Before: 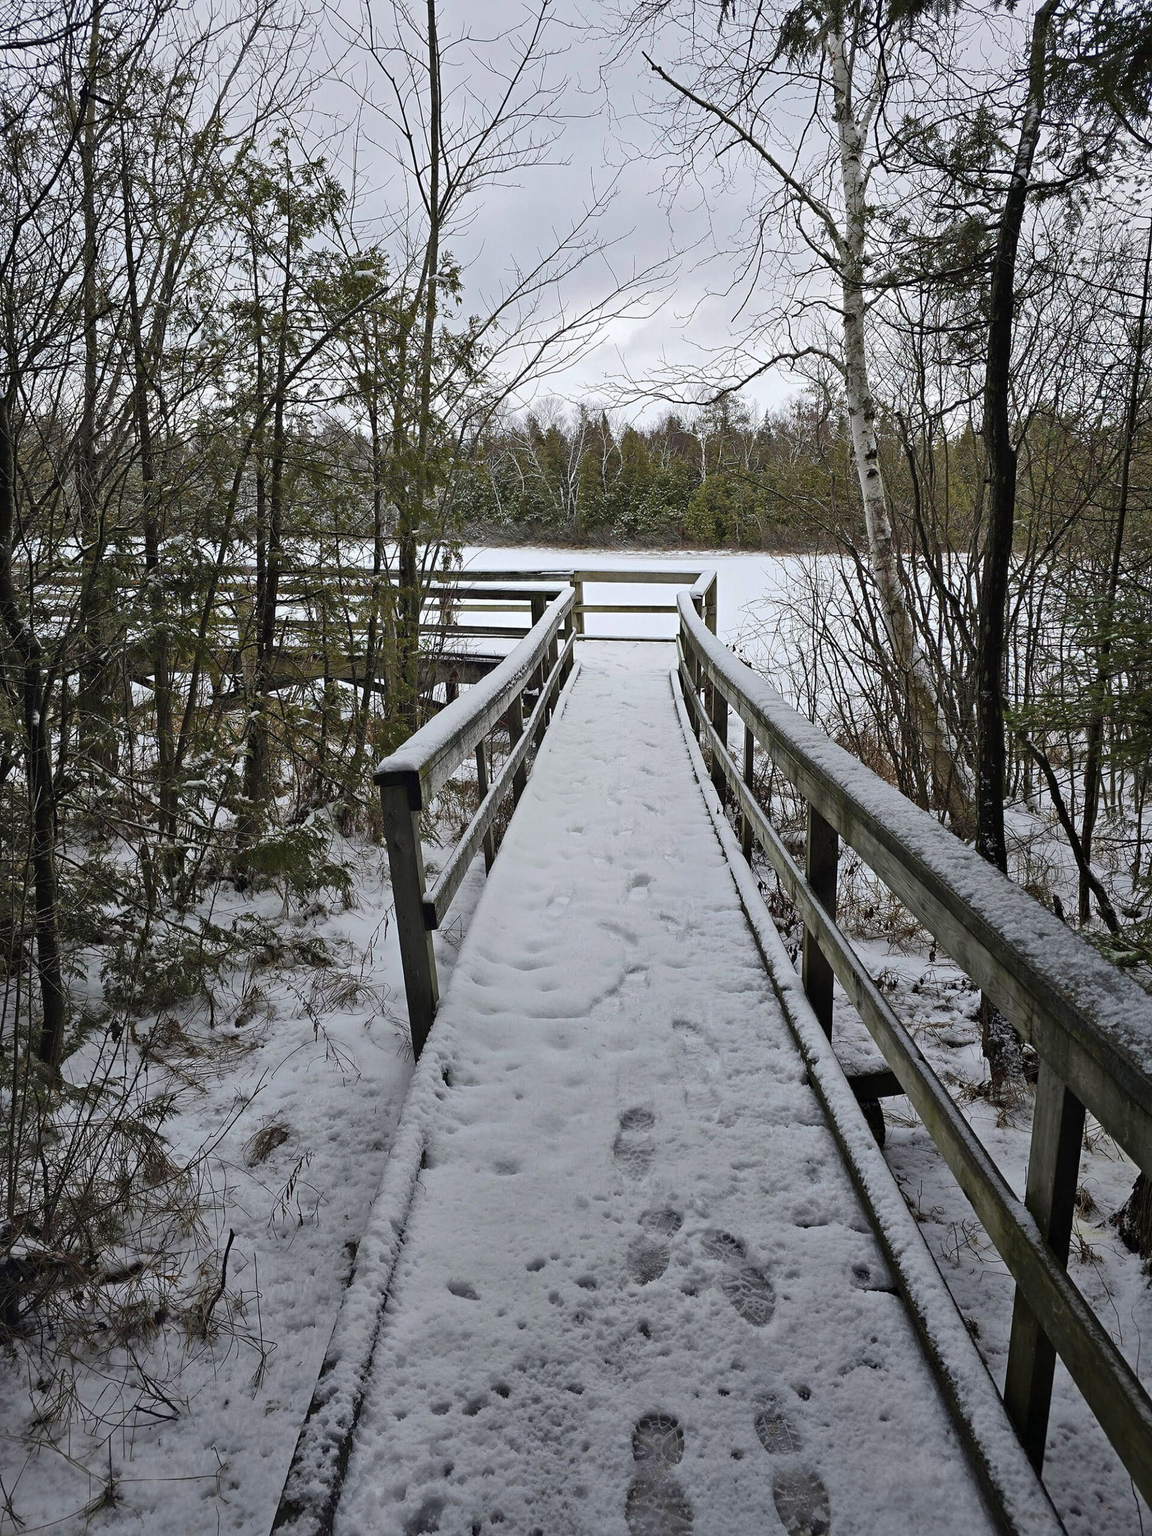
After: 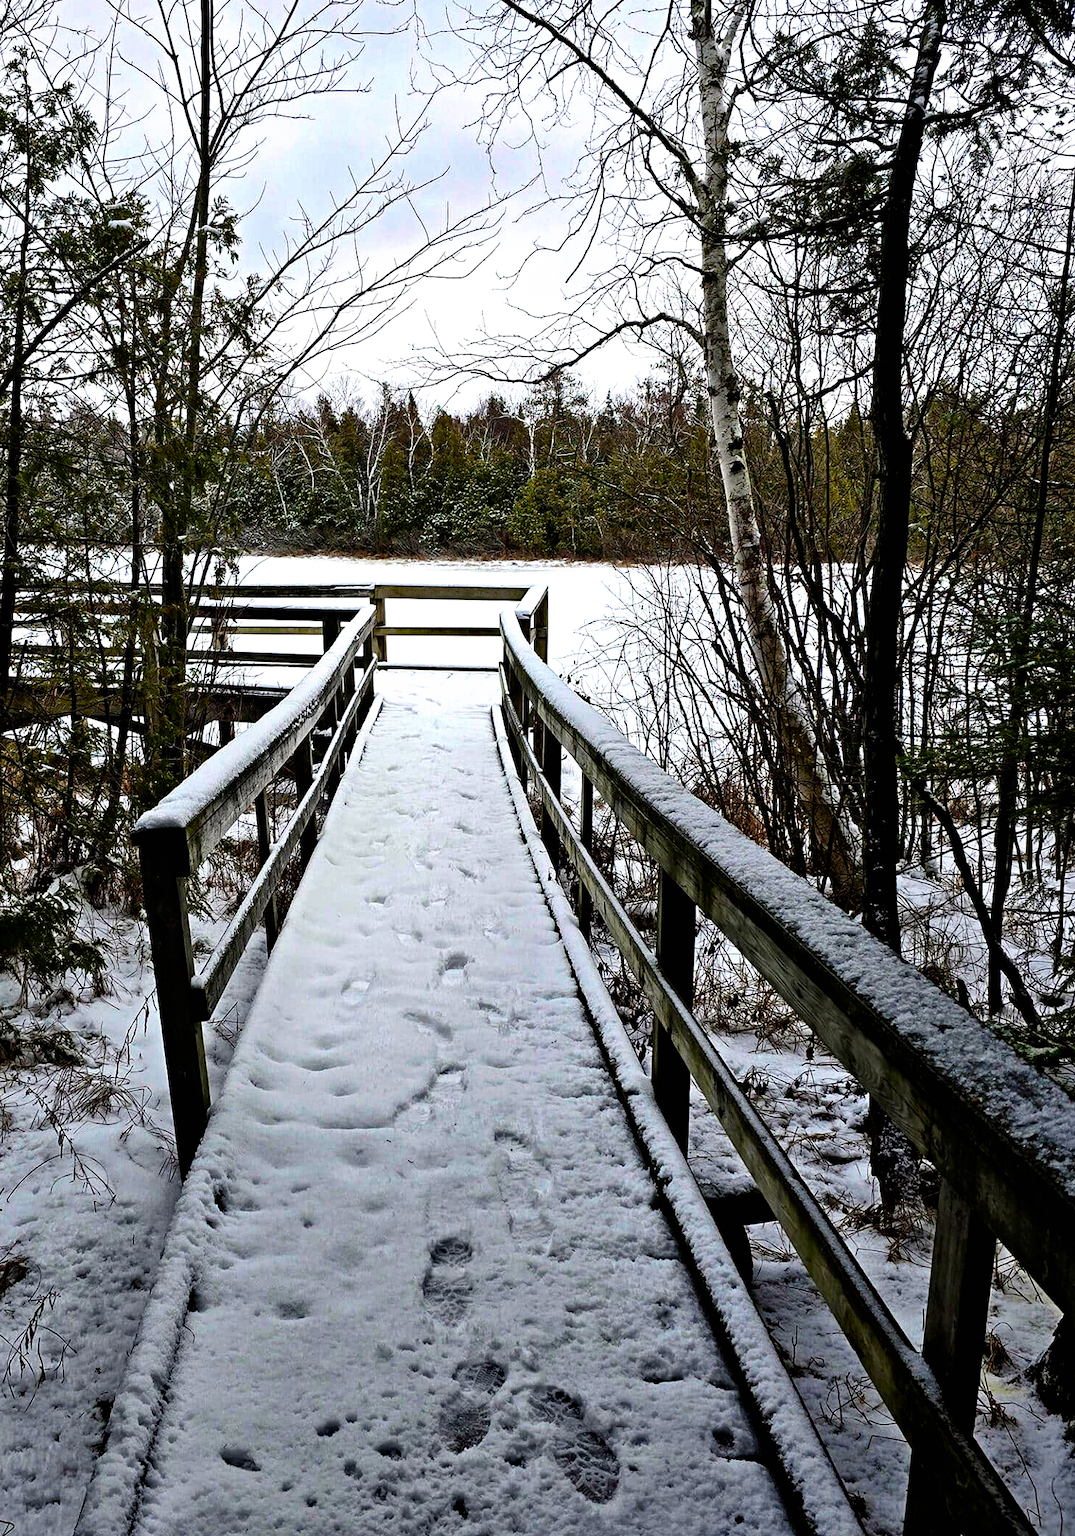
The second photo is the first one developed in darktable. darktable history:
haze removal: strength 0.29, distance 0.25, compatibility mode true, adaptive false
filmic rgb: black relative exposure -8.2 EV, white relative exposure 2.2 EV, threshold 3 EV, hardness 7.11, latitude 85.74%, contrast 1.696, highlights saturation mix -4%, shadows ↔ highlights balance -2.69%, preserve chrominance no, color science v5 (2021), contrast in shadows safe, contrast in highlights safe, enable highlight reconstruction true
crop: left 23.095%, top 5.827%, bottom 11.854%
